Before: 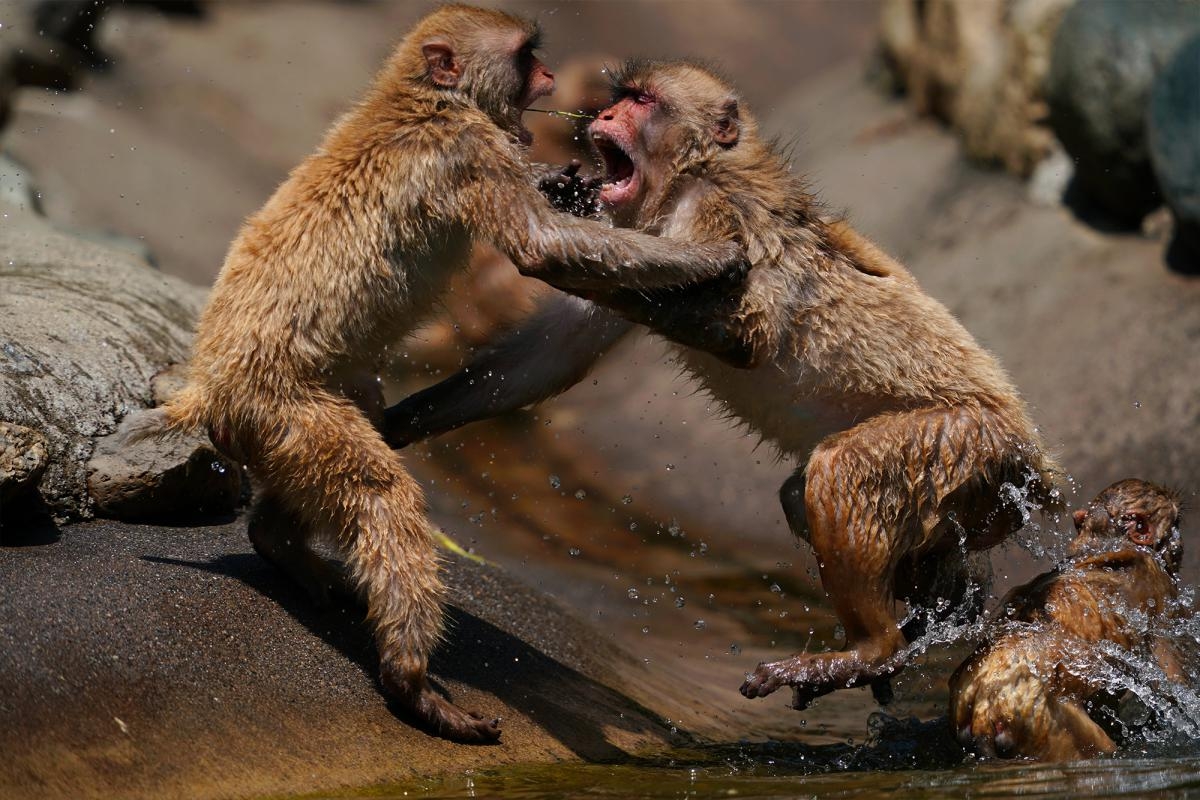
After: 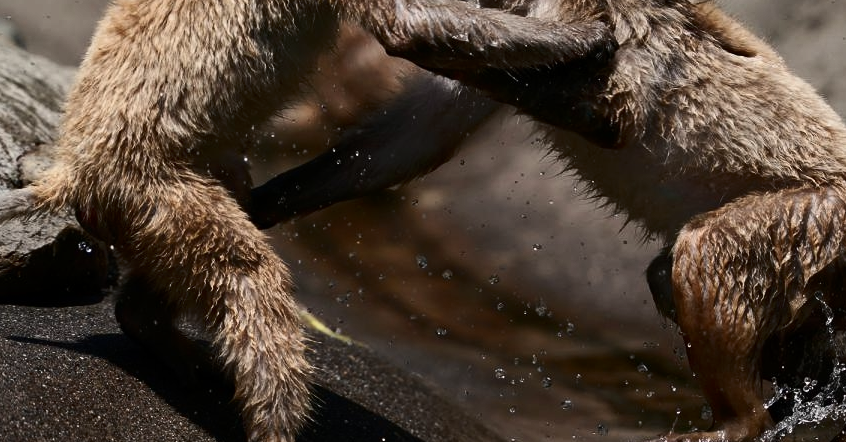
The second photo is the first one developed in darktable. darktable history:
crop: left 11.123%, top 27.61%, right 18.3%, bottom 17.034%
contrast brightness saturation: contrast 0.25, saturation -0.31
